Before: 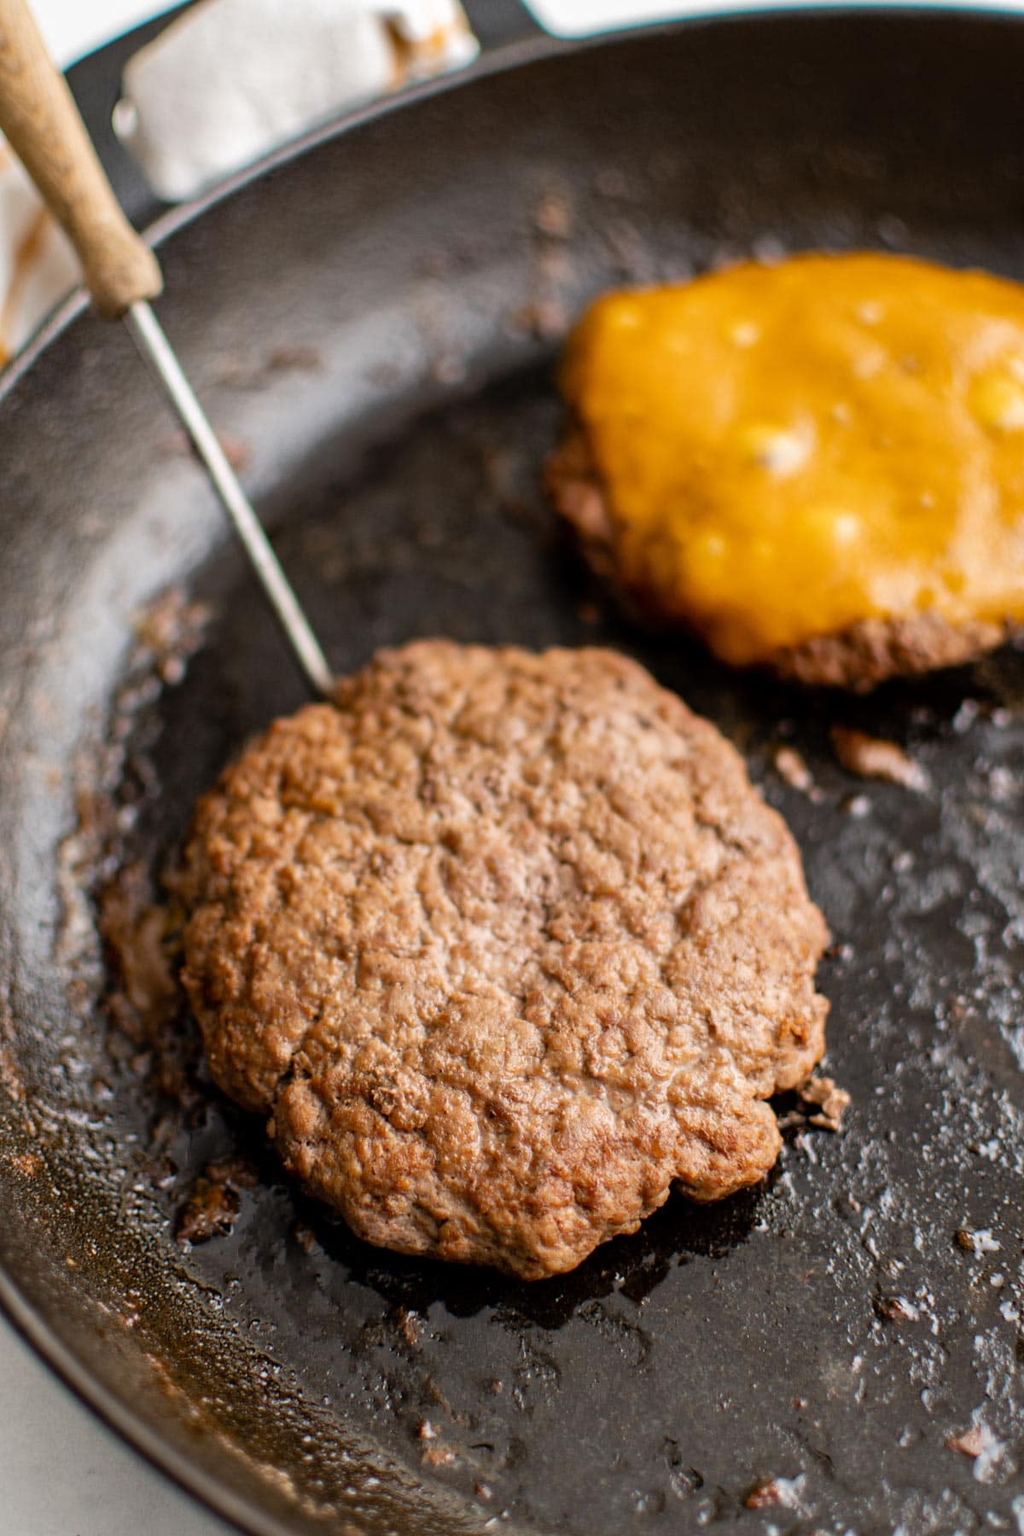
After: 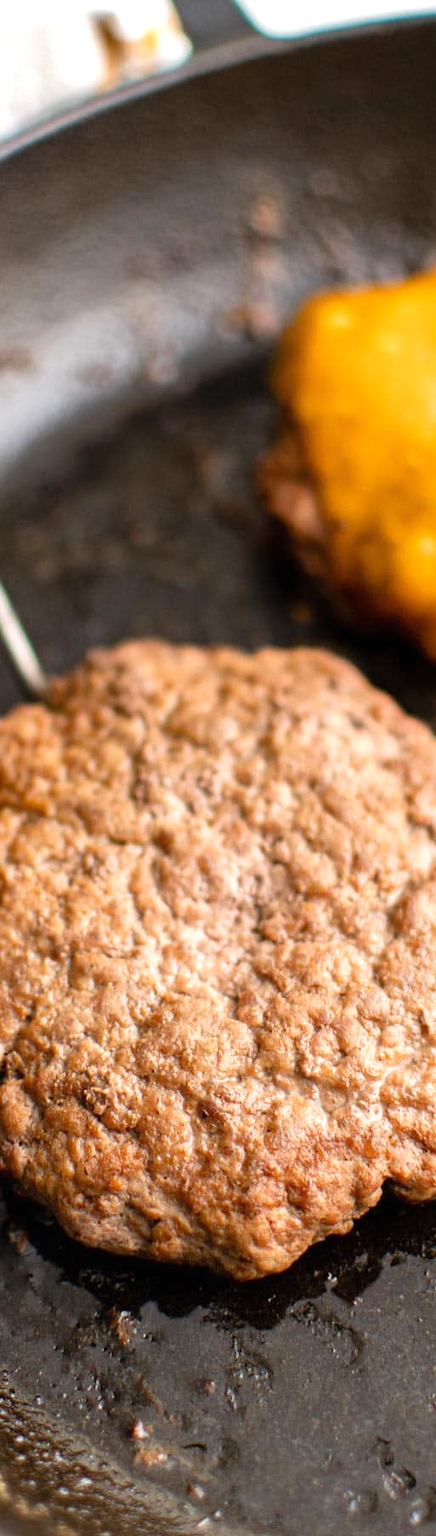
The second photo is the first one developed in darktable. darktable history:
exposure: black level correction 0, exposure 0.499 EV, compensate highlight preservation false
crop: left 28.151%, right 29.229%
contrast equalizer: y [[0.5, 0.5, 0.544, 0.569, 0.5, 0.5], [0.5 ×6], [0.5 ×6], [0 ×6], [0 ×6]], mix -0.294
